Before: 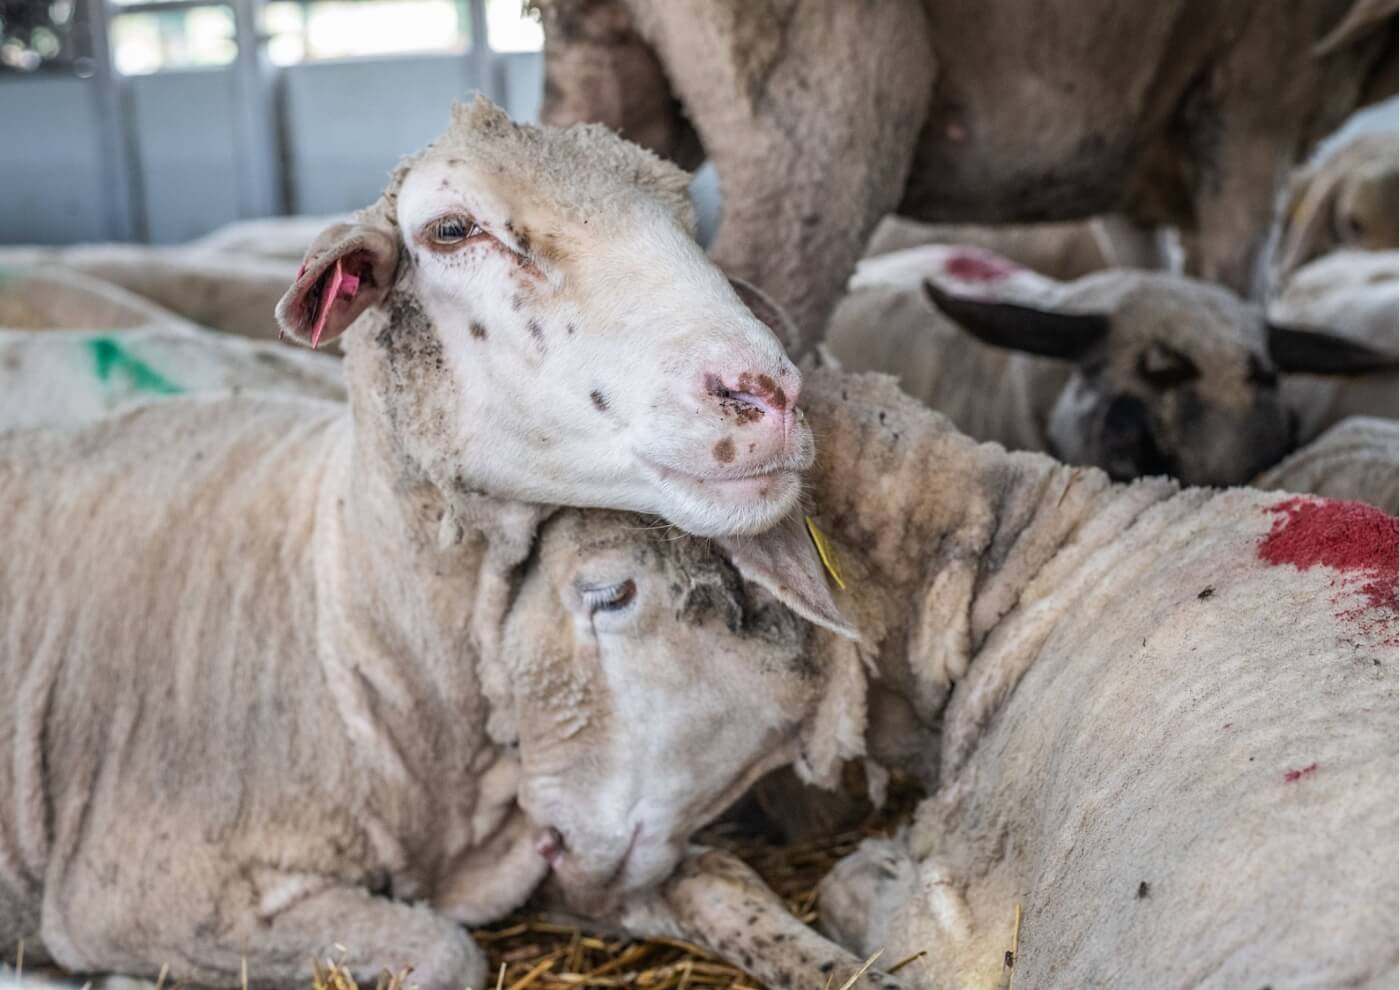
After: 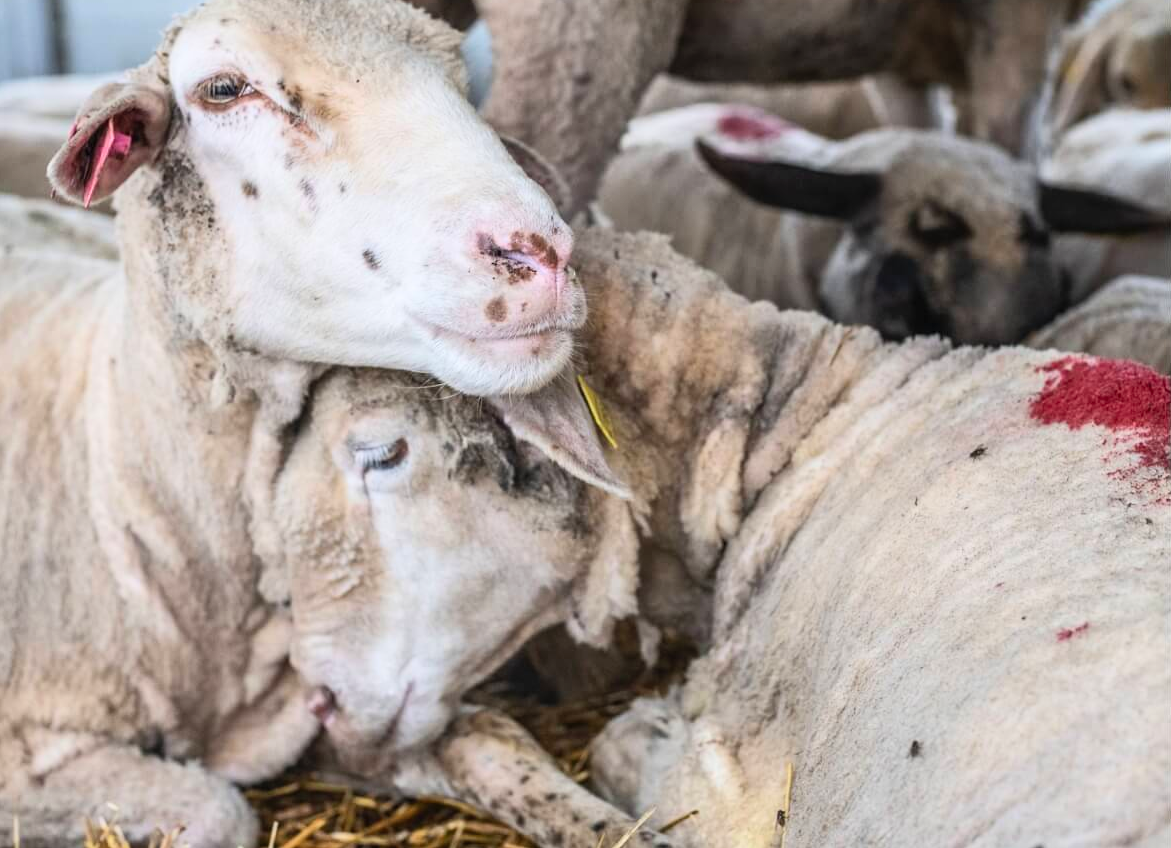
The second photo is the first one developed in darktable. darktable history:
crop: left 16.315%, top 14.246%
contrast brightness saturation: contrast 0.2, brightness 0.16, saturation 0.22
